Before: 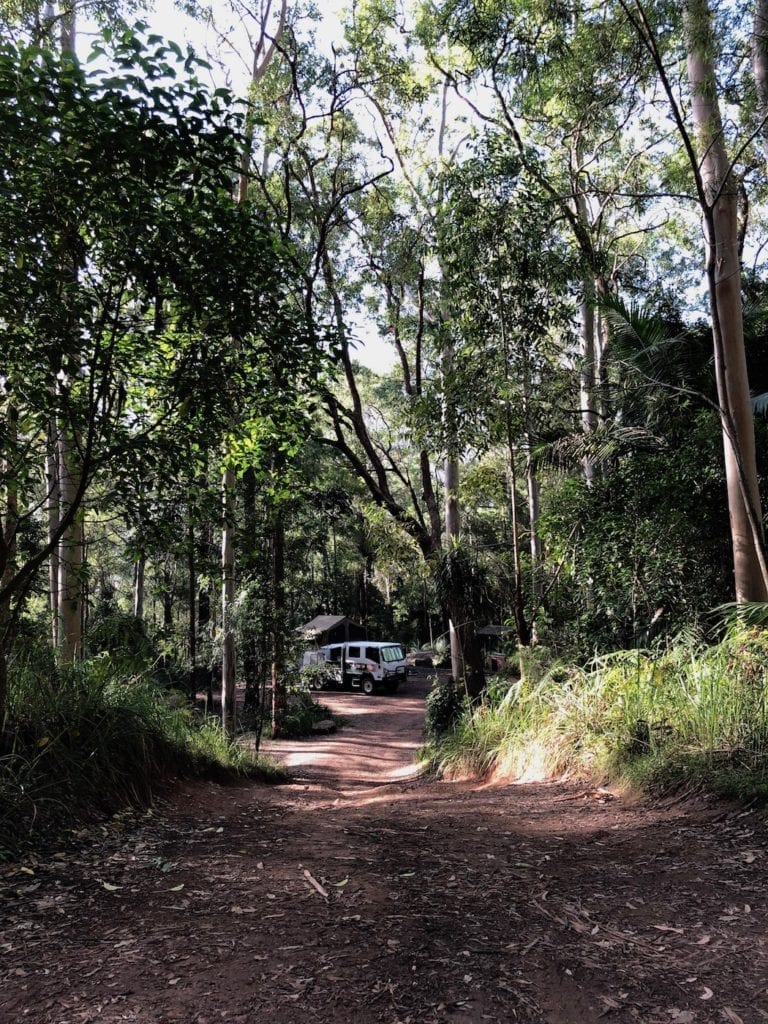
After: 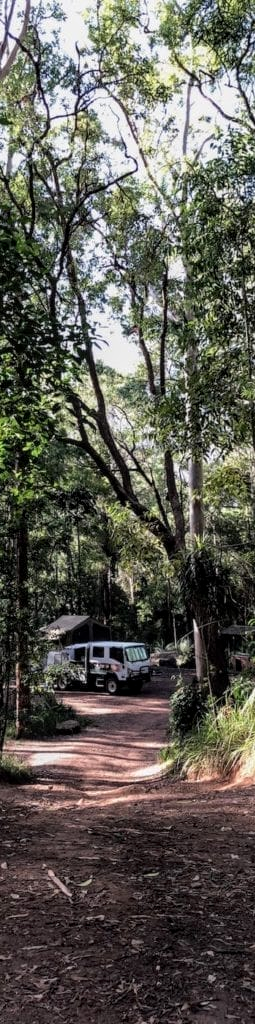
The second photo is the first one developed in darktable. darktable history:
local contrast: on, module defaults
crop: left 33.349%, right 33.37%
